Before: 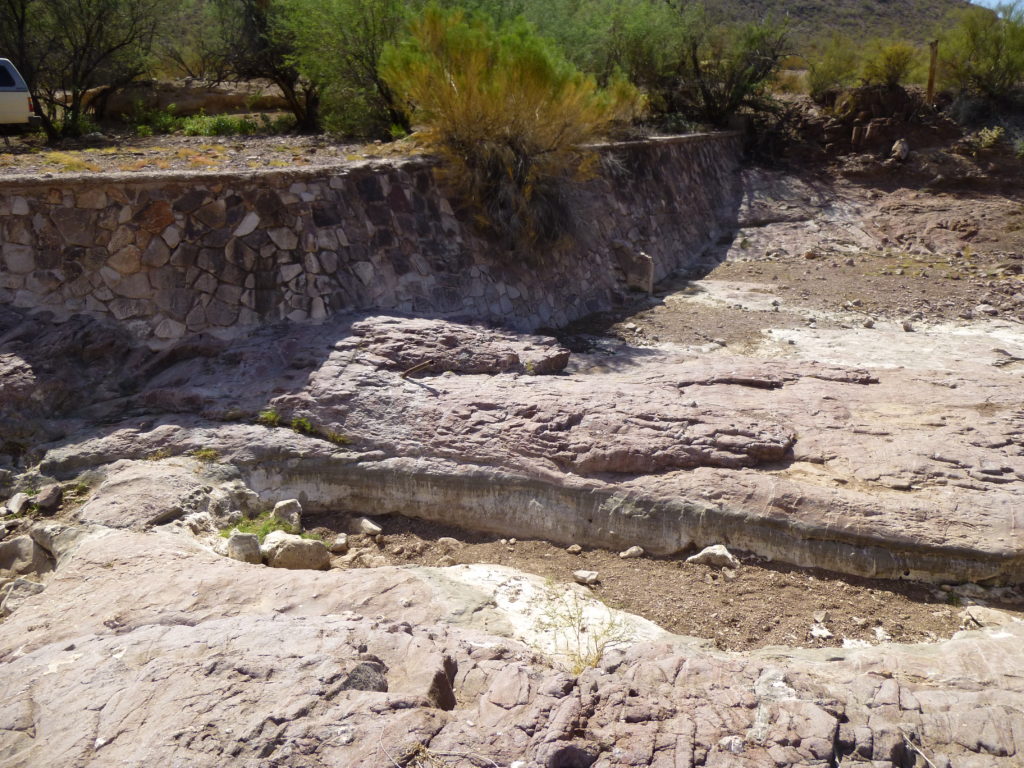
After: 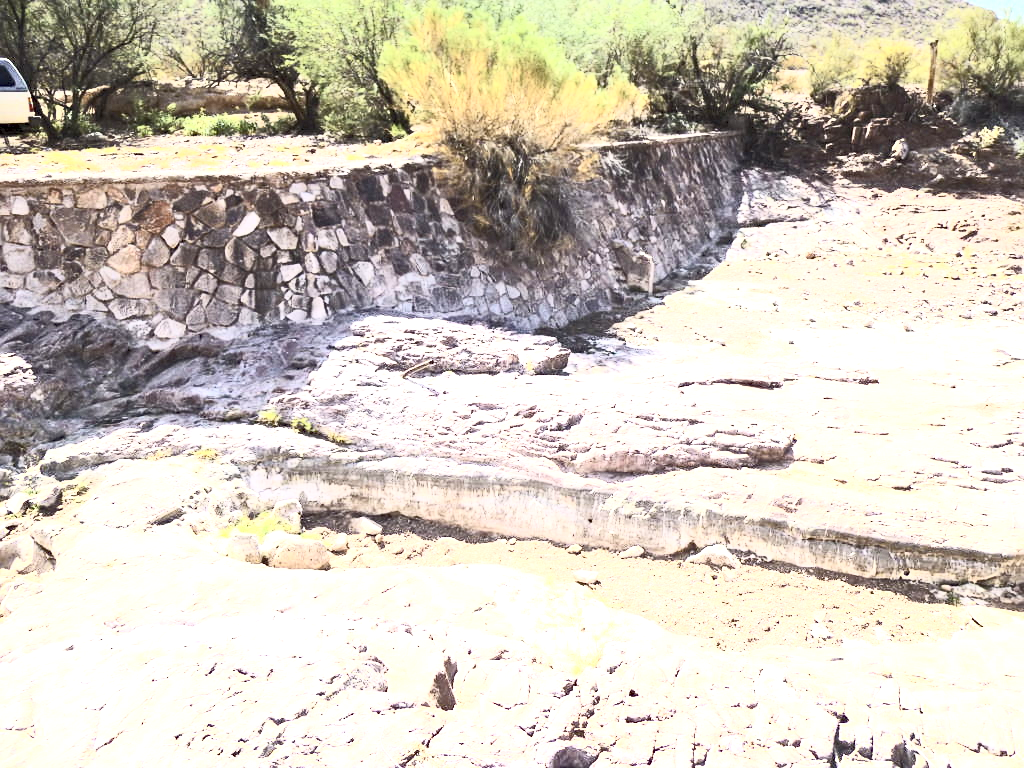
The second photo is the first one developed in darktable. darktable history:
sharpen: radius 1.323, amount 0.3, threshold 0.054
exposure: exposure 2.03 EV, compensate exposure bias true, compensate highlight preservation false
haze removal: compatibility mode true, adaptive false
contrast brightness saturation: contrast 0.577, brightness 0.574, saturation -0.329
